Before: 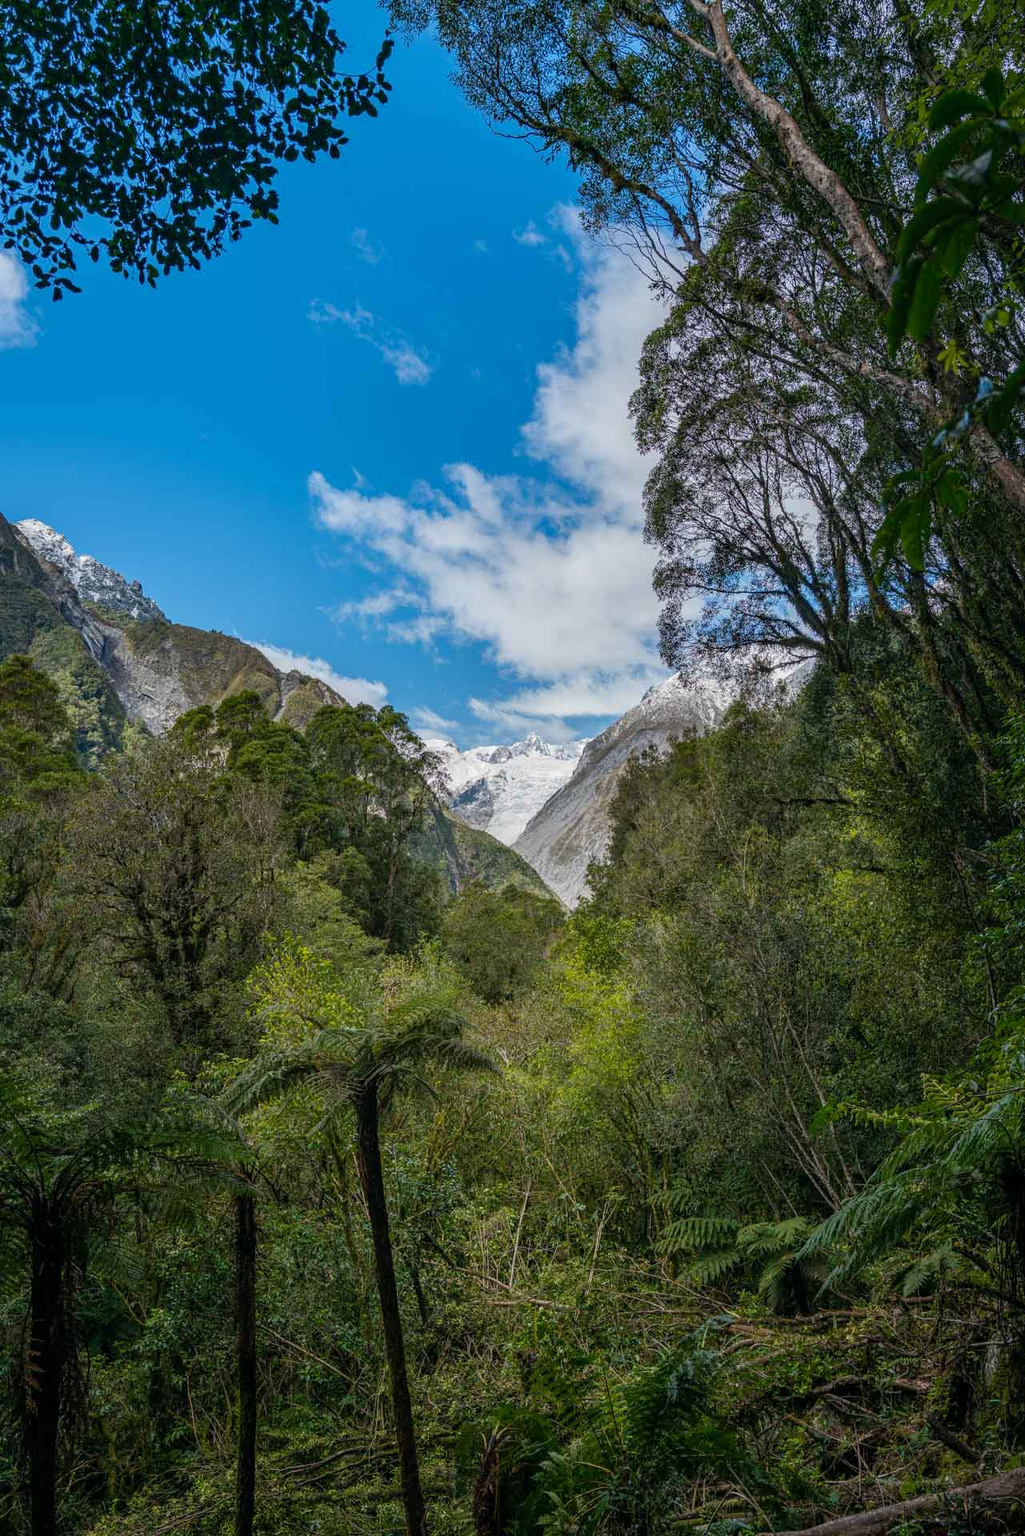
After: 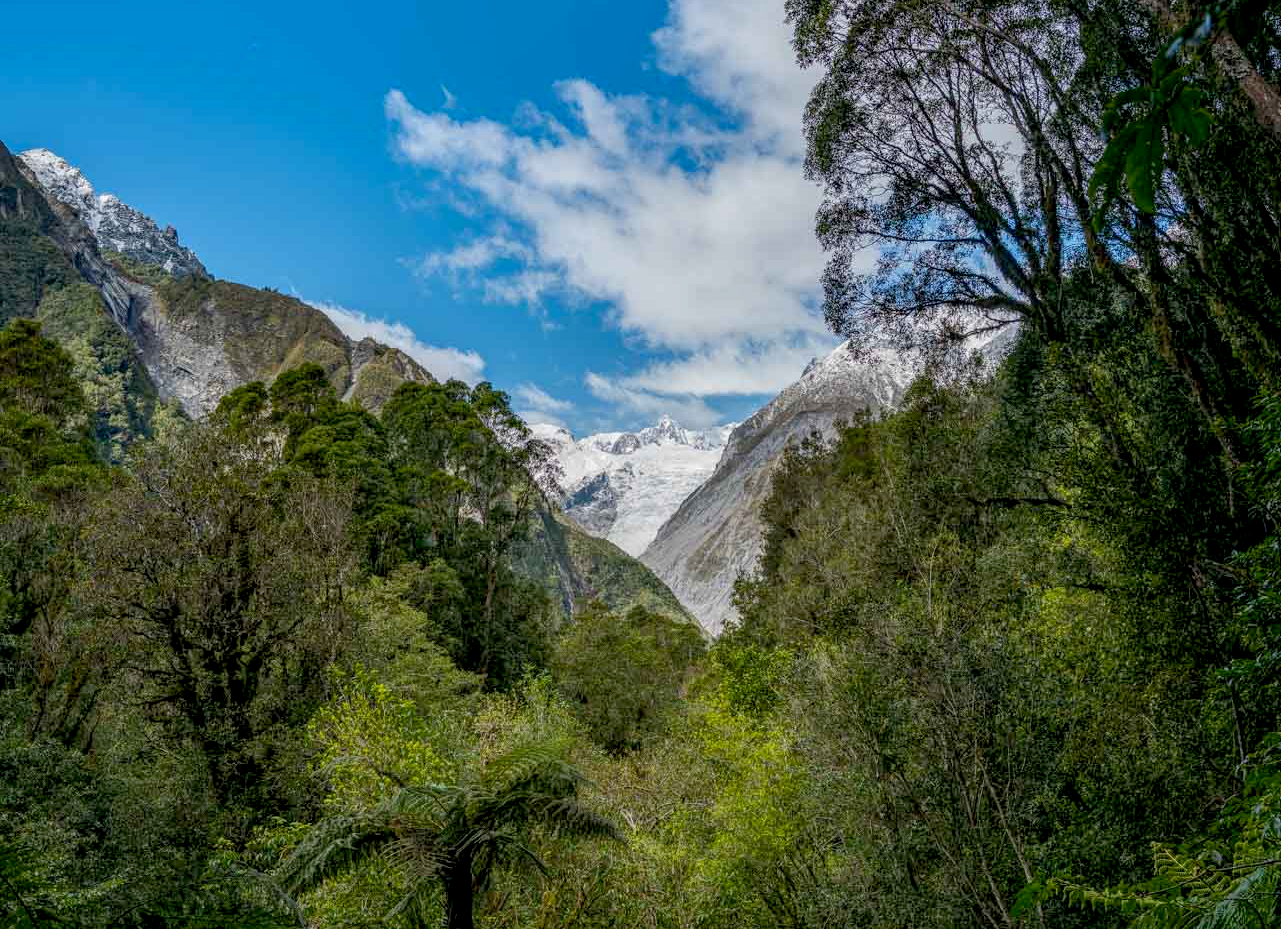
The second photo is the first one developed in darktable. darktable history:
crop and rotate: top 26.056%, bottom 25.543%
exposure: black level correction 0.01, exposure 0.014 EV, compensate highlight preservation false
local contrast: detail 110%
